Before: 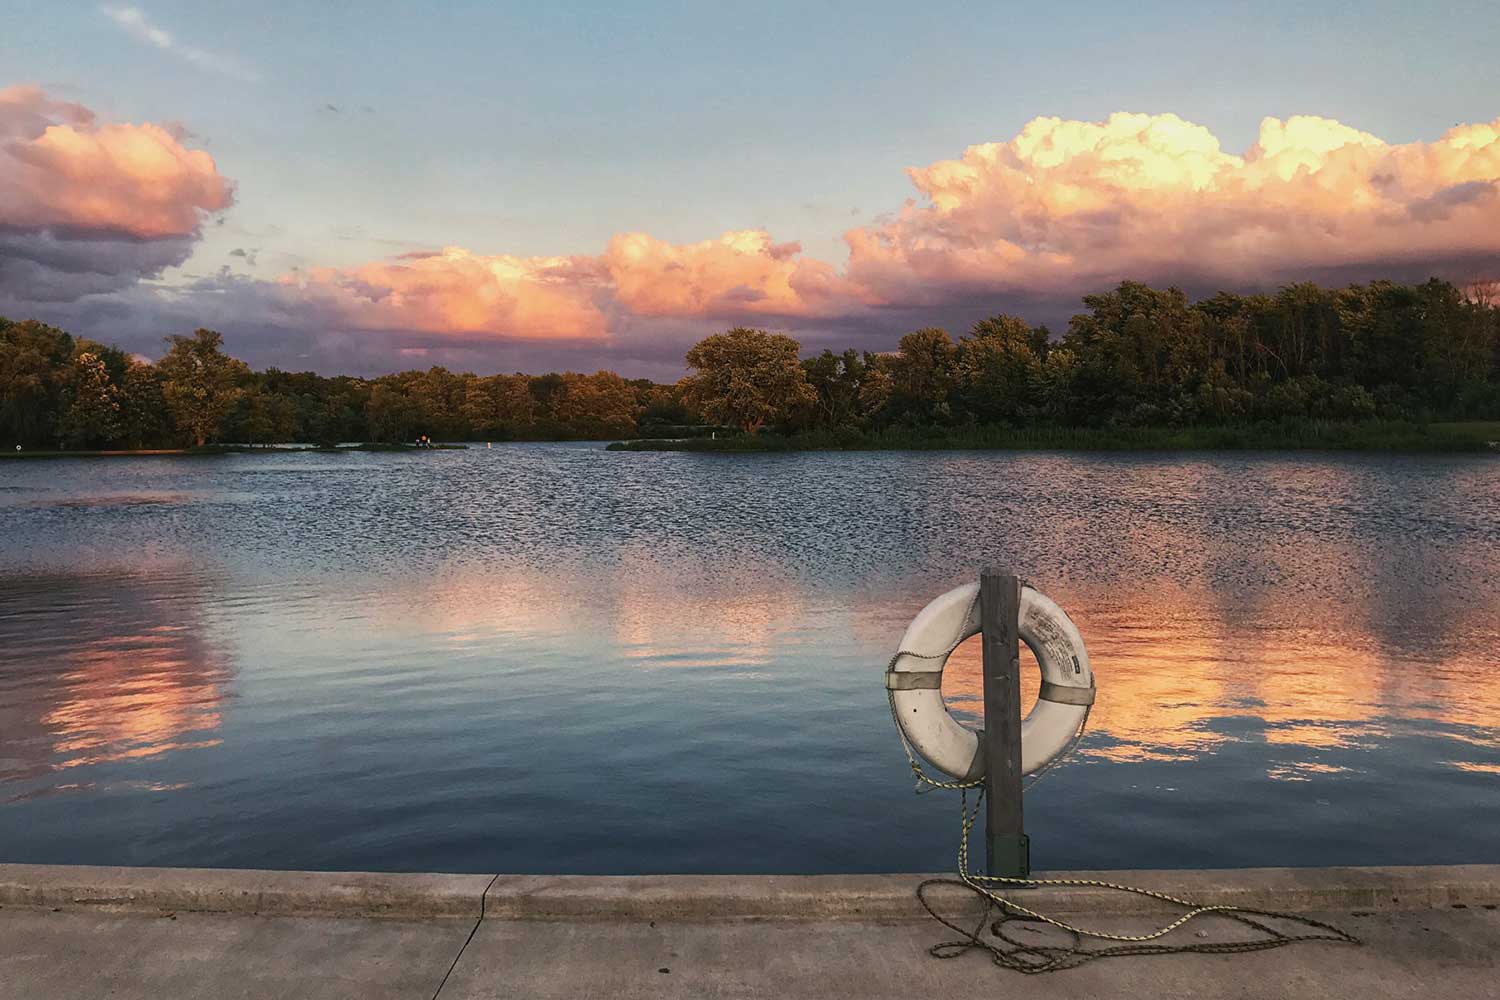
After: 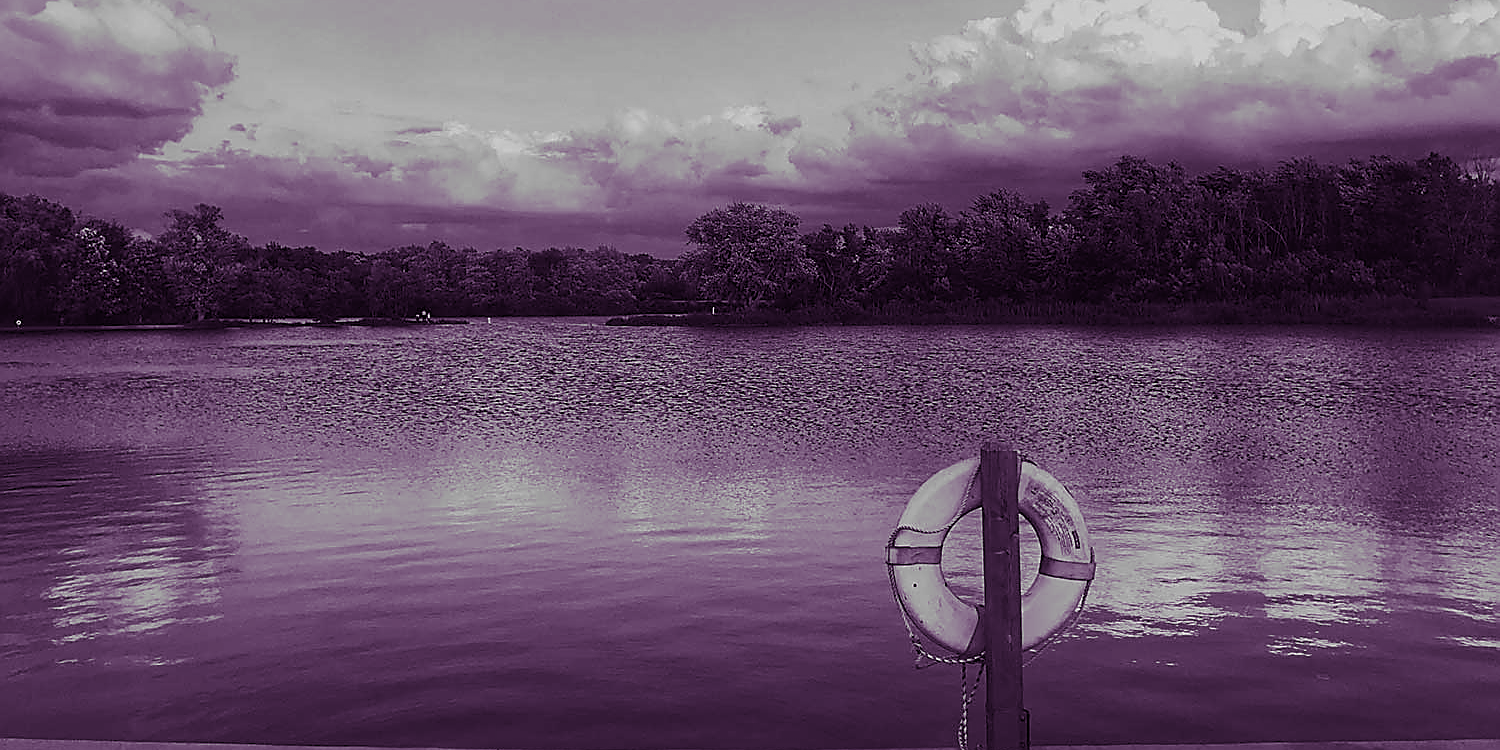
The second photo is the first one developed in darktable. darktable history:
crop and rotate: top 12.5%, bottom 12.5%
sharpen: radius 1.4, amount 1.25, threshold 0.7
exposure: exposure -0.492 EV, compensate highlight preservation false
monochrome: on, module defaults
split-toning: shadows › hue 277.2°, shadows › saturation 0.74
white balance: red 1.009, blue 0.985
